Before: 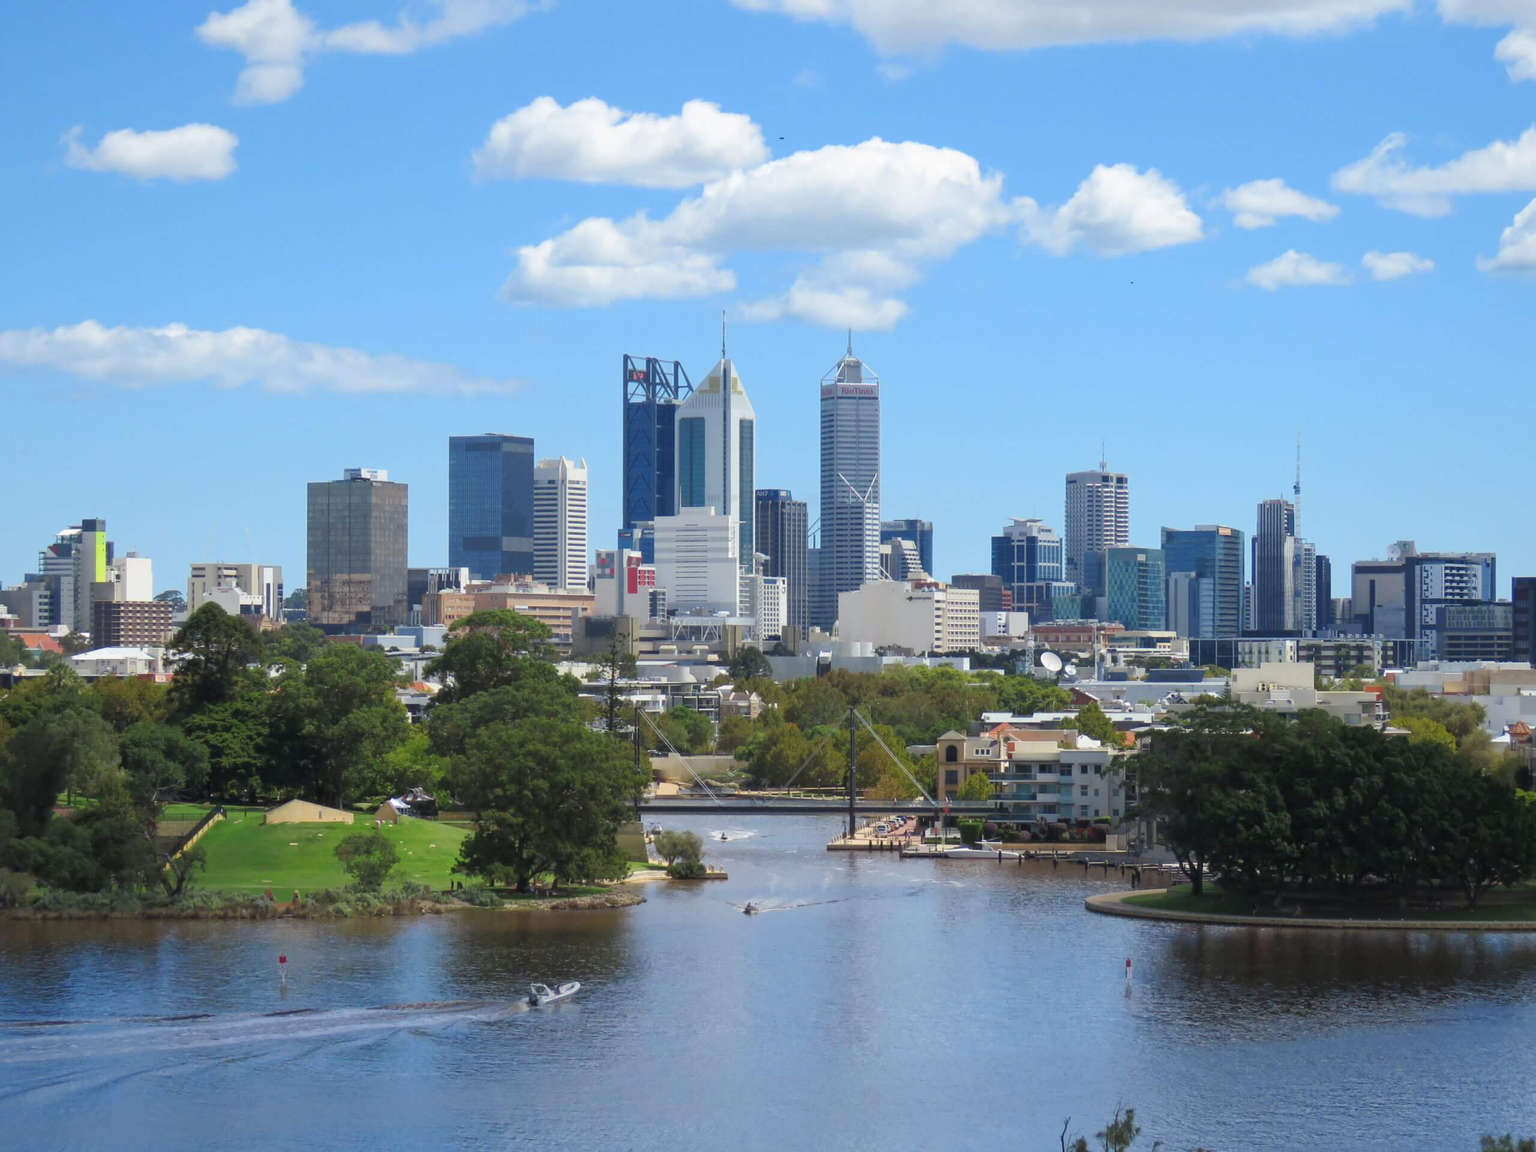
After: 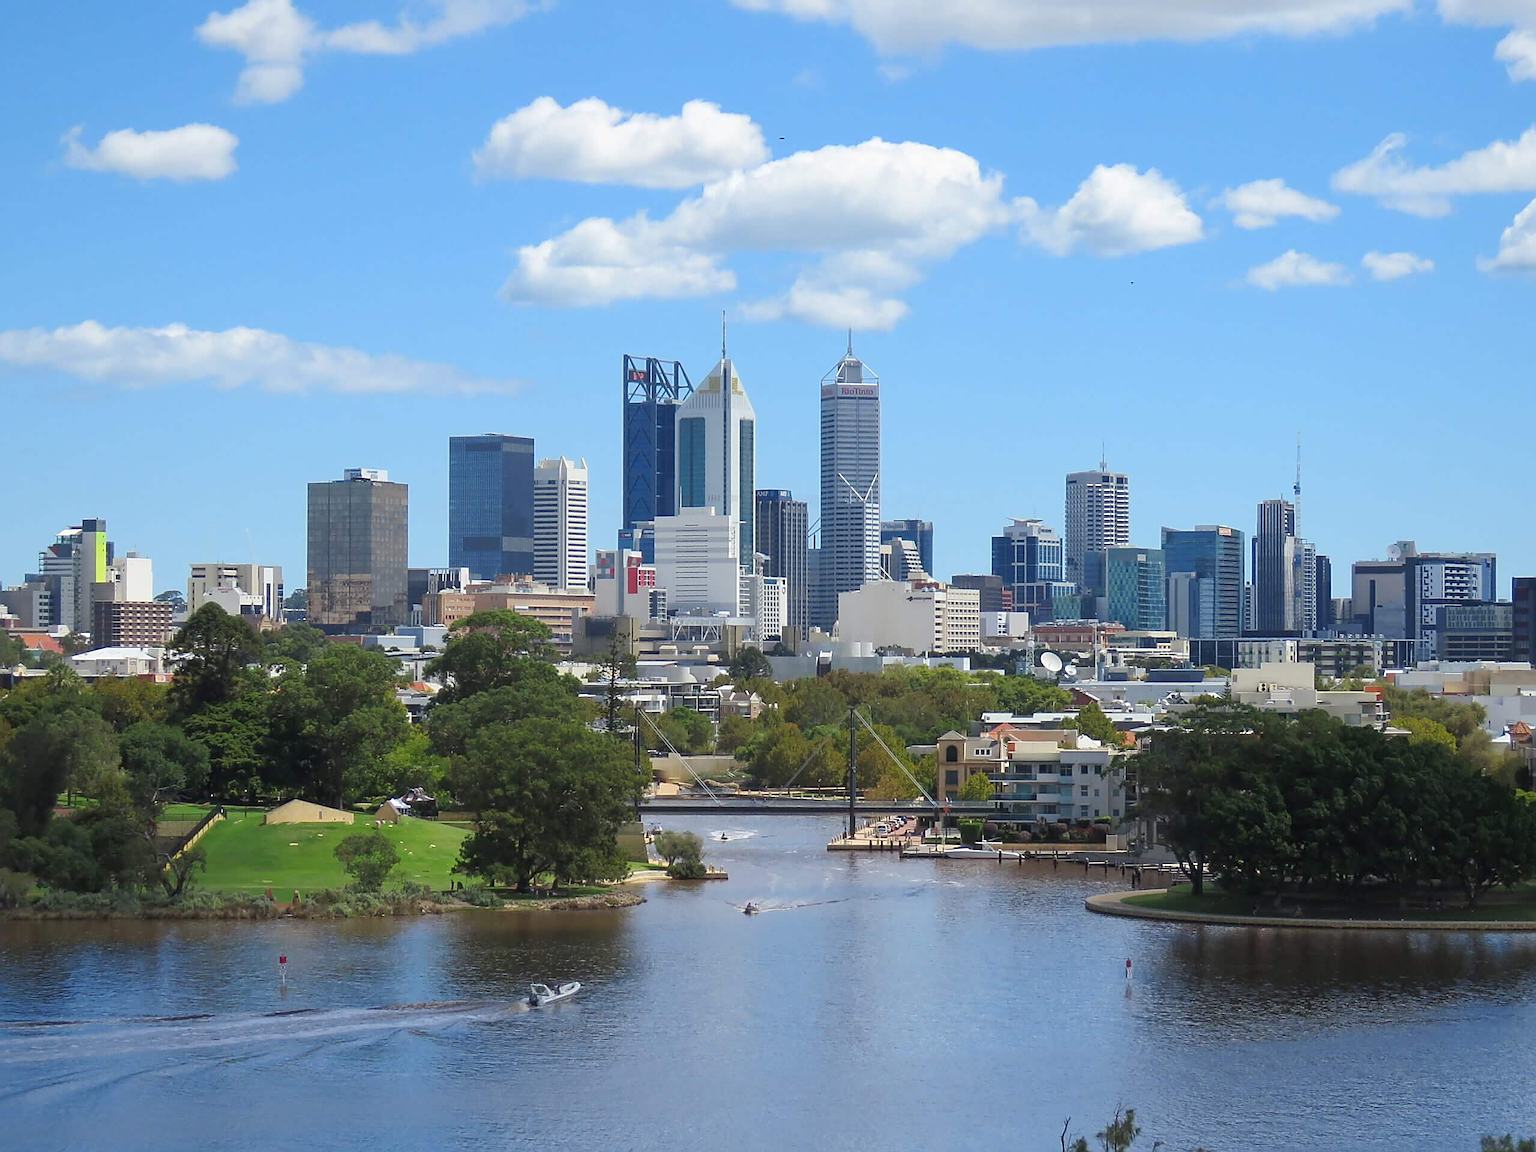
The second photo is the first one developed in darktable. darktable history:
sharpen: radius 1.395, amount 1.259, threshold 0.602
